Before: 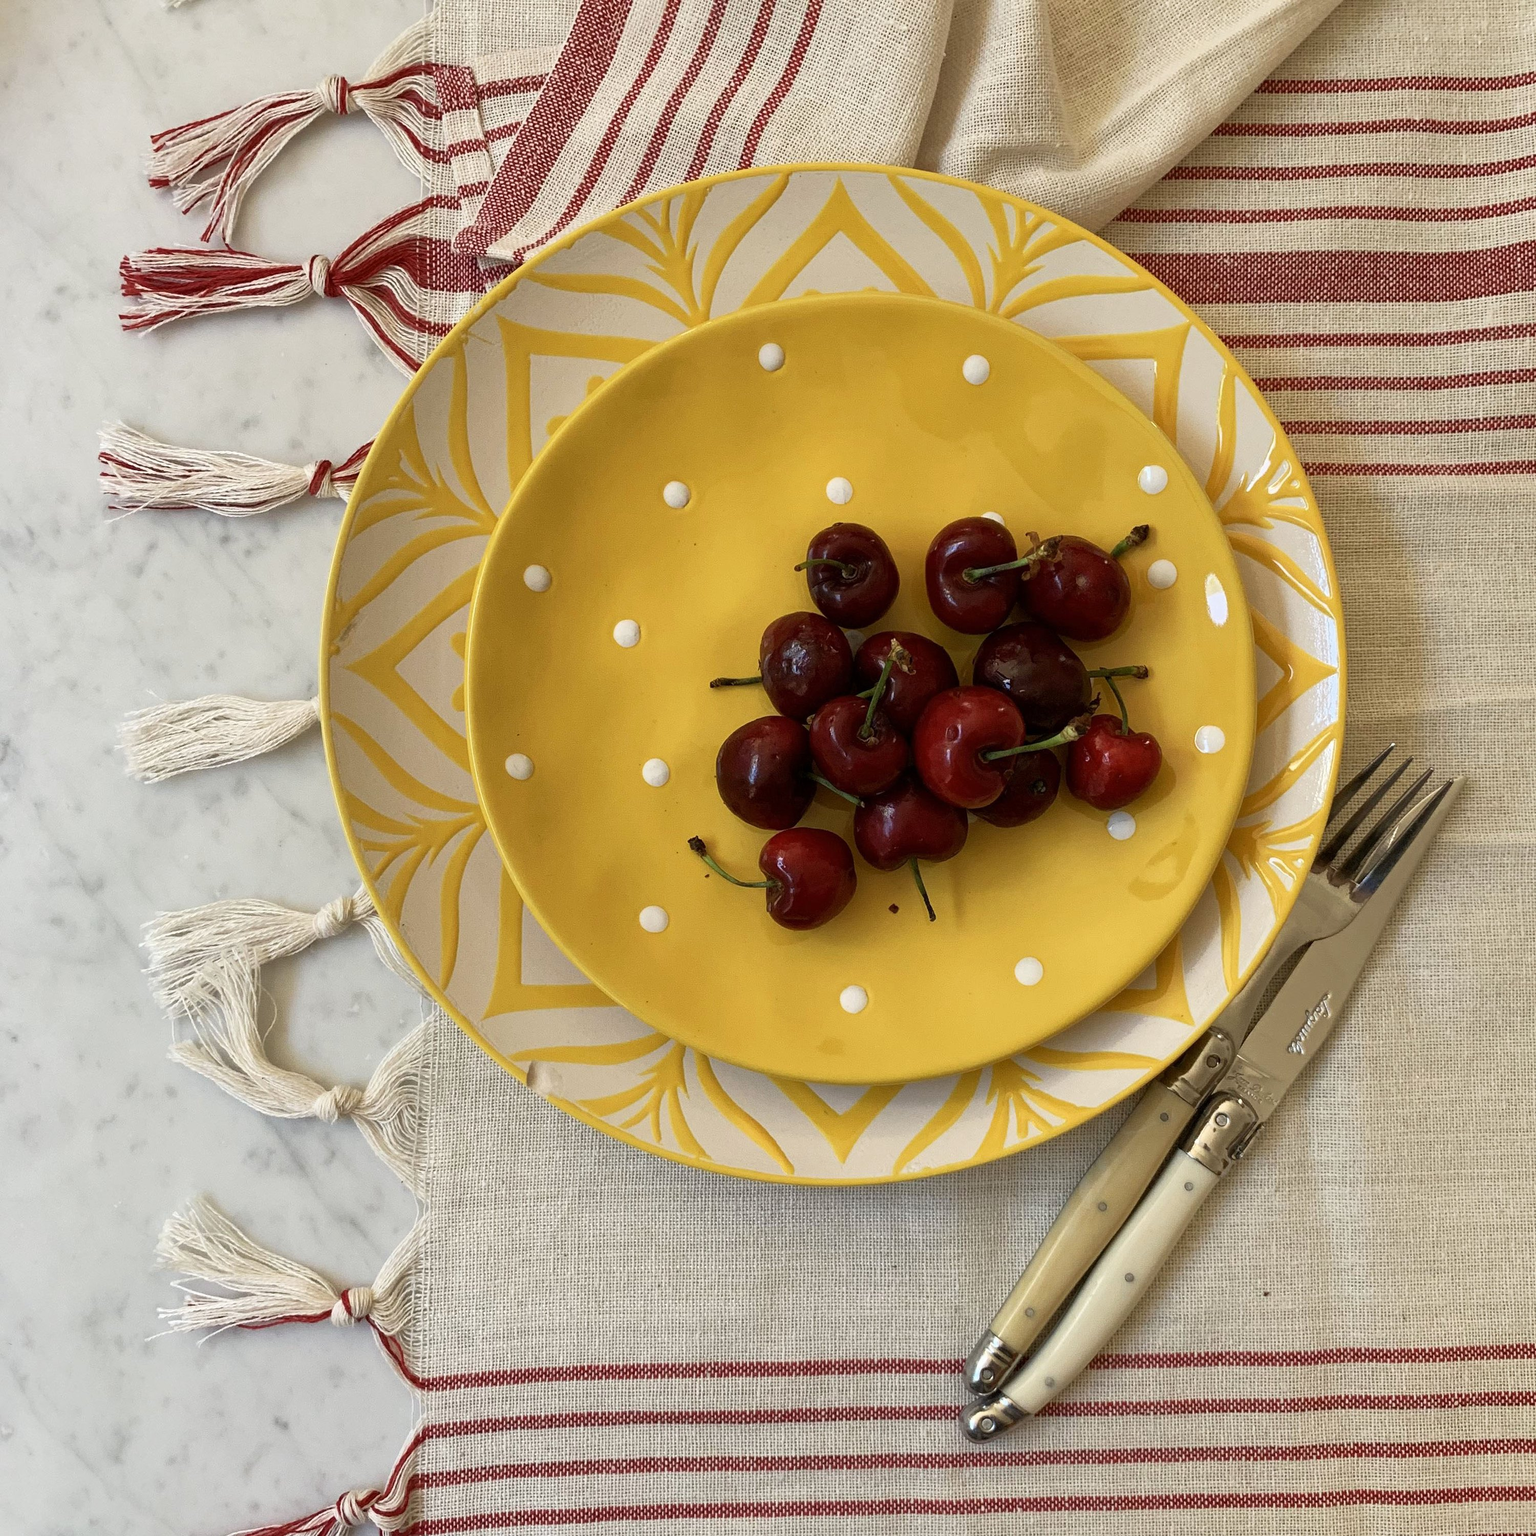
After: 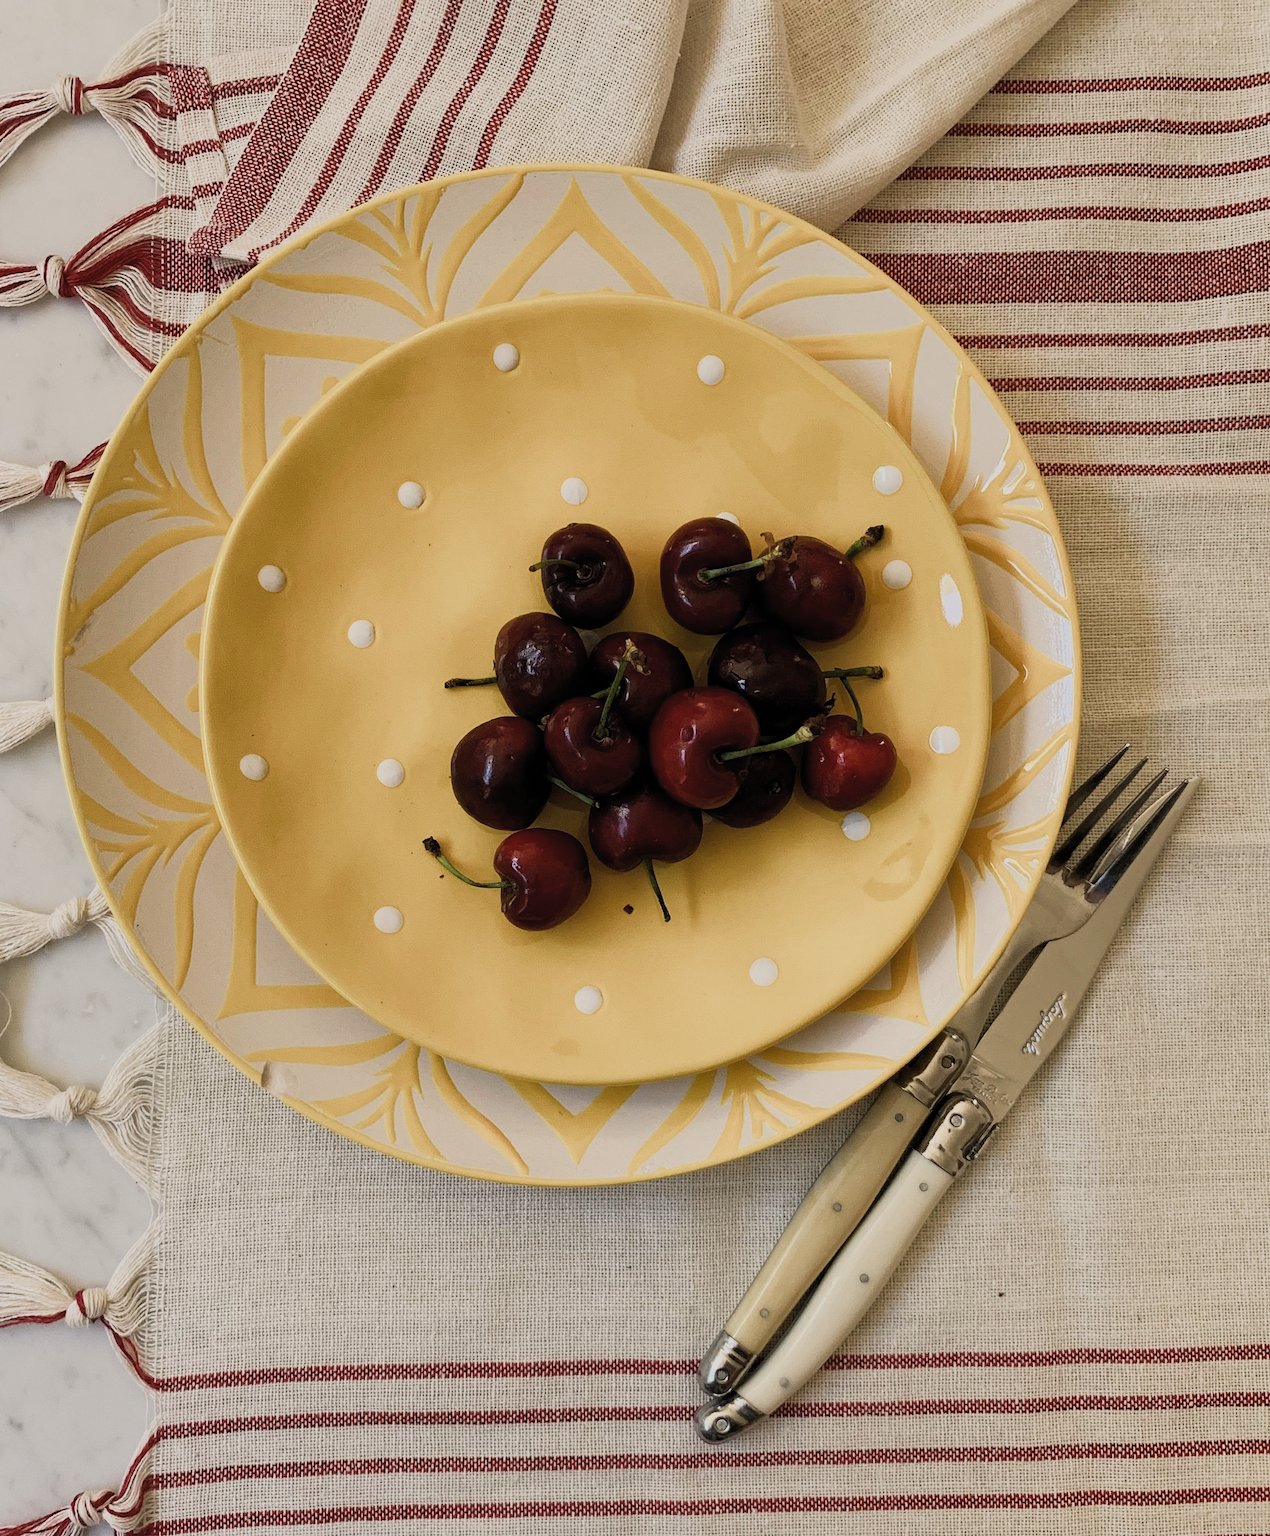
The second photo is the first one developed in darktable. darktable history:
color balance rgb: highlights gain › chroma 1.402%, highlights gain › hue 50.93°, perceptual saturation grading › global saturation -2.445%, perceptual saturation grading › highlights -8.122%, perceptual saturation grading › mid-tones 7.498%, perceptual saturation grading › shadows 3.165%, global vibrance 9.881%, contrast 15.52%, saturation formula JzAzBz (2021)
filmic rgb: black relative exposure -7.65 EV, white relative exposure 4.56 EV, hardness 3.61, color science v5 (2021), contrast in shadows safe, contrast in highlights safe
crop: left 17.312%, bottom 0.022%
